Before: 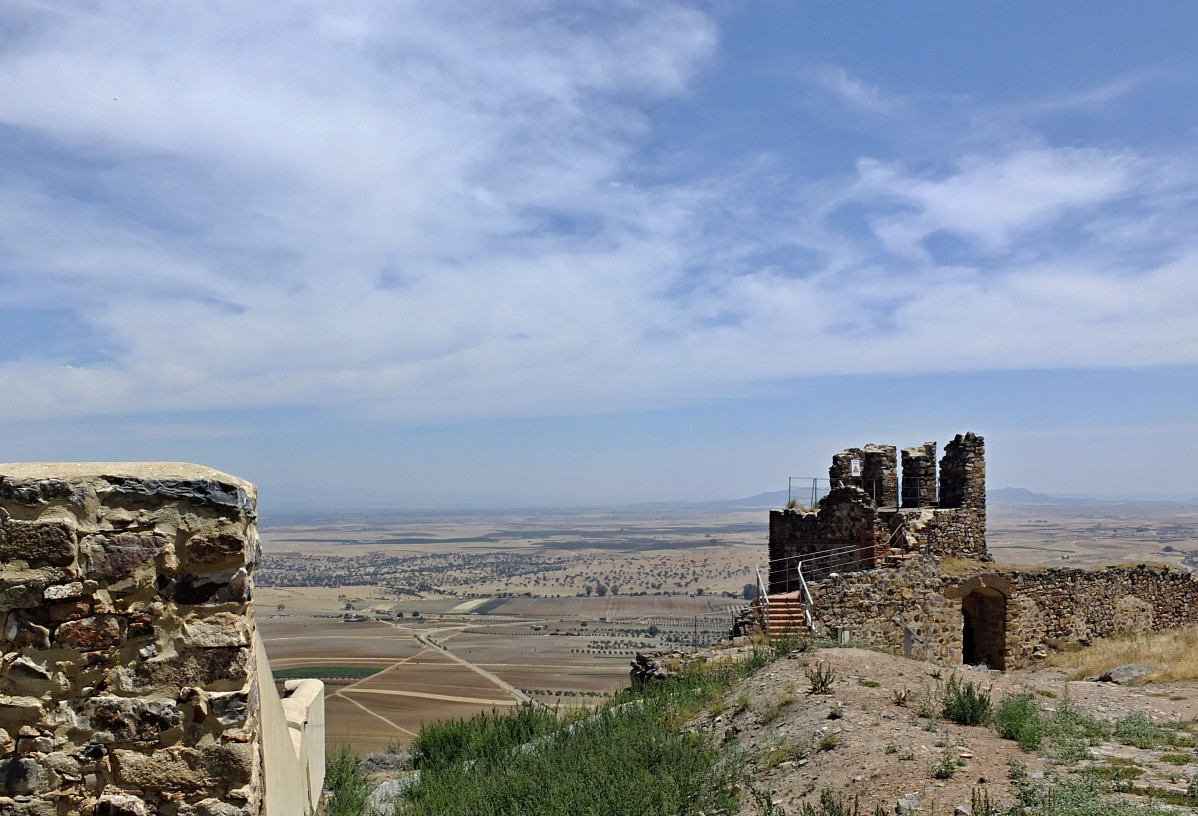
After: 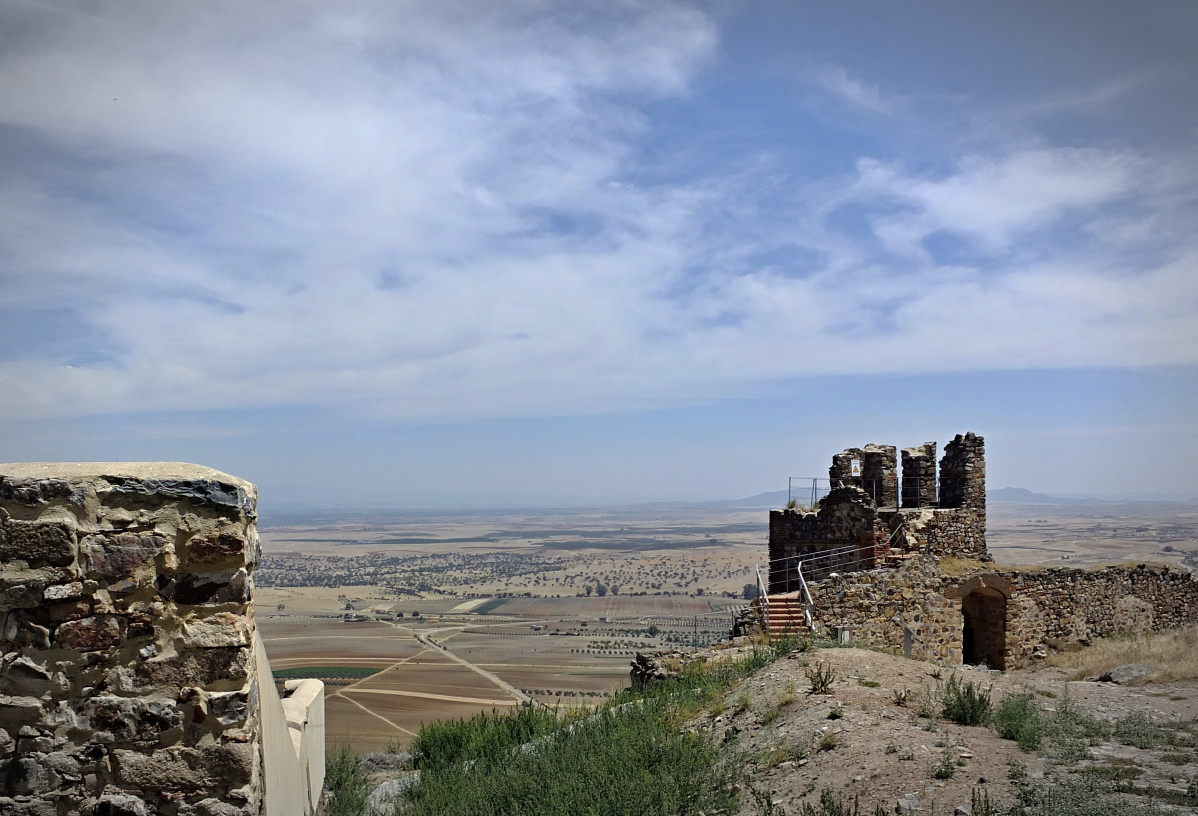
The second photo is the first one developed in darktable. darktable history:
tone equalizer: on, module defaults
contrast brightness saturation: saturation -0.04
vignetting: automatic ratio true
